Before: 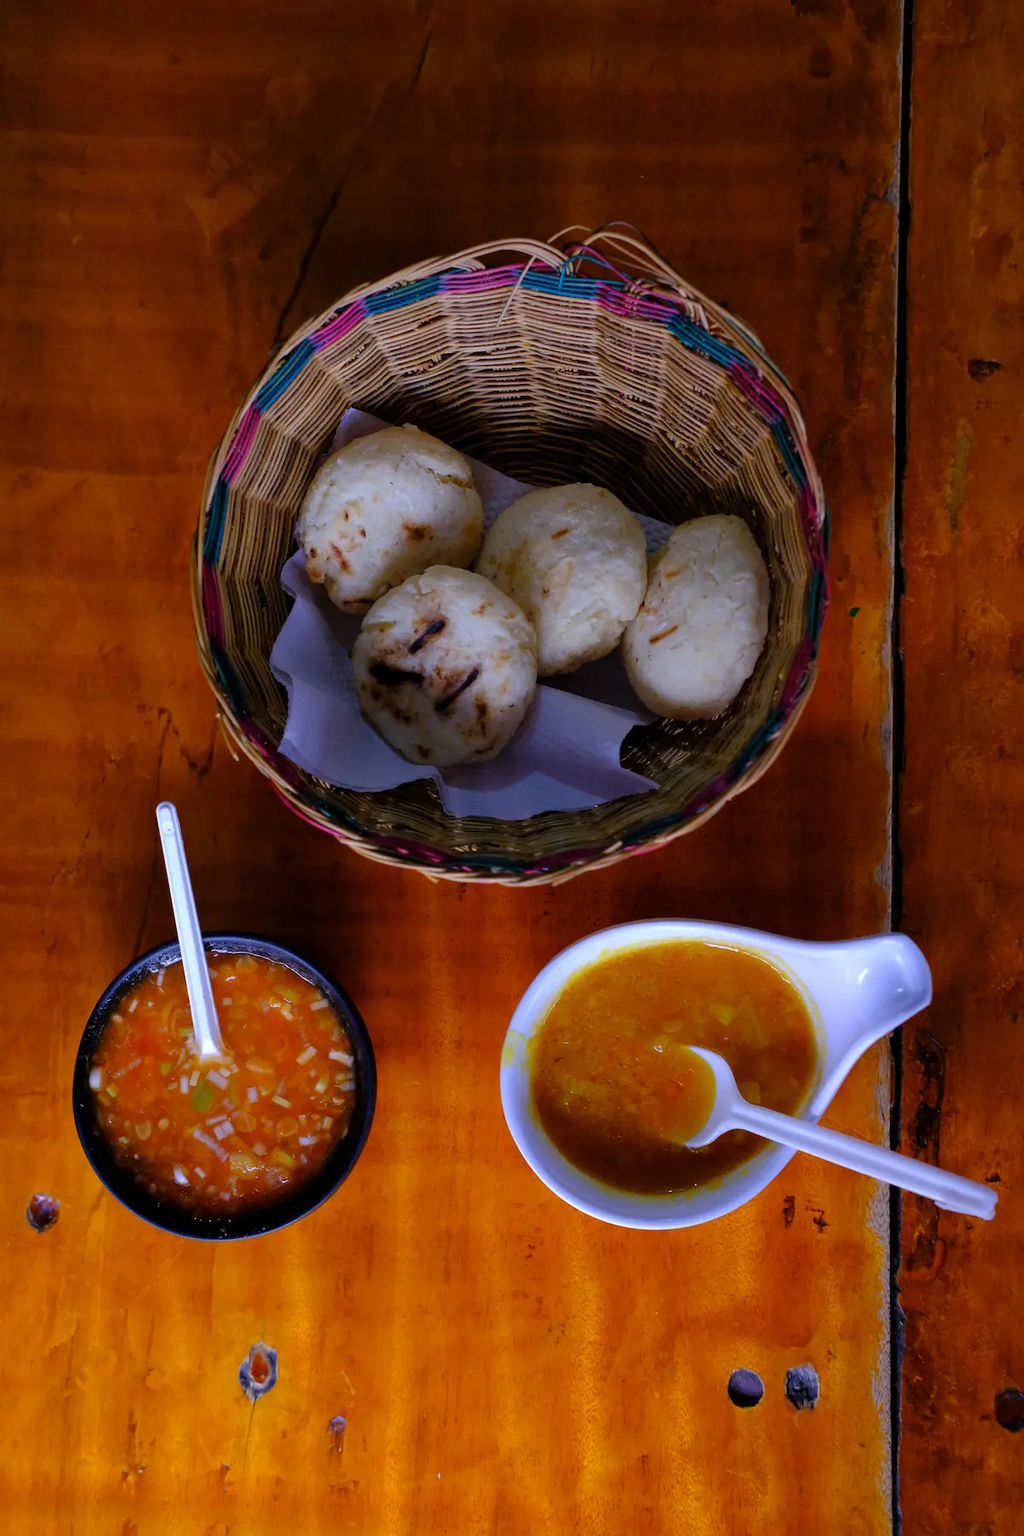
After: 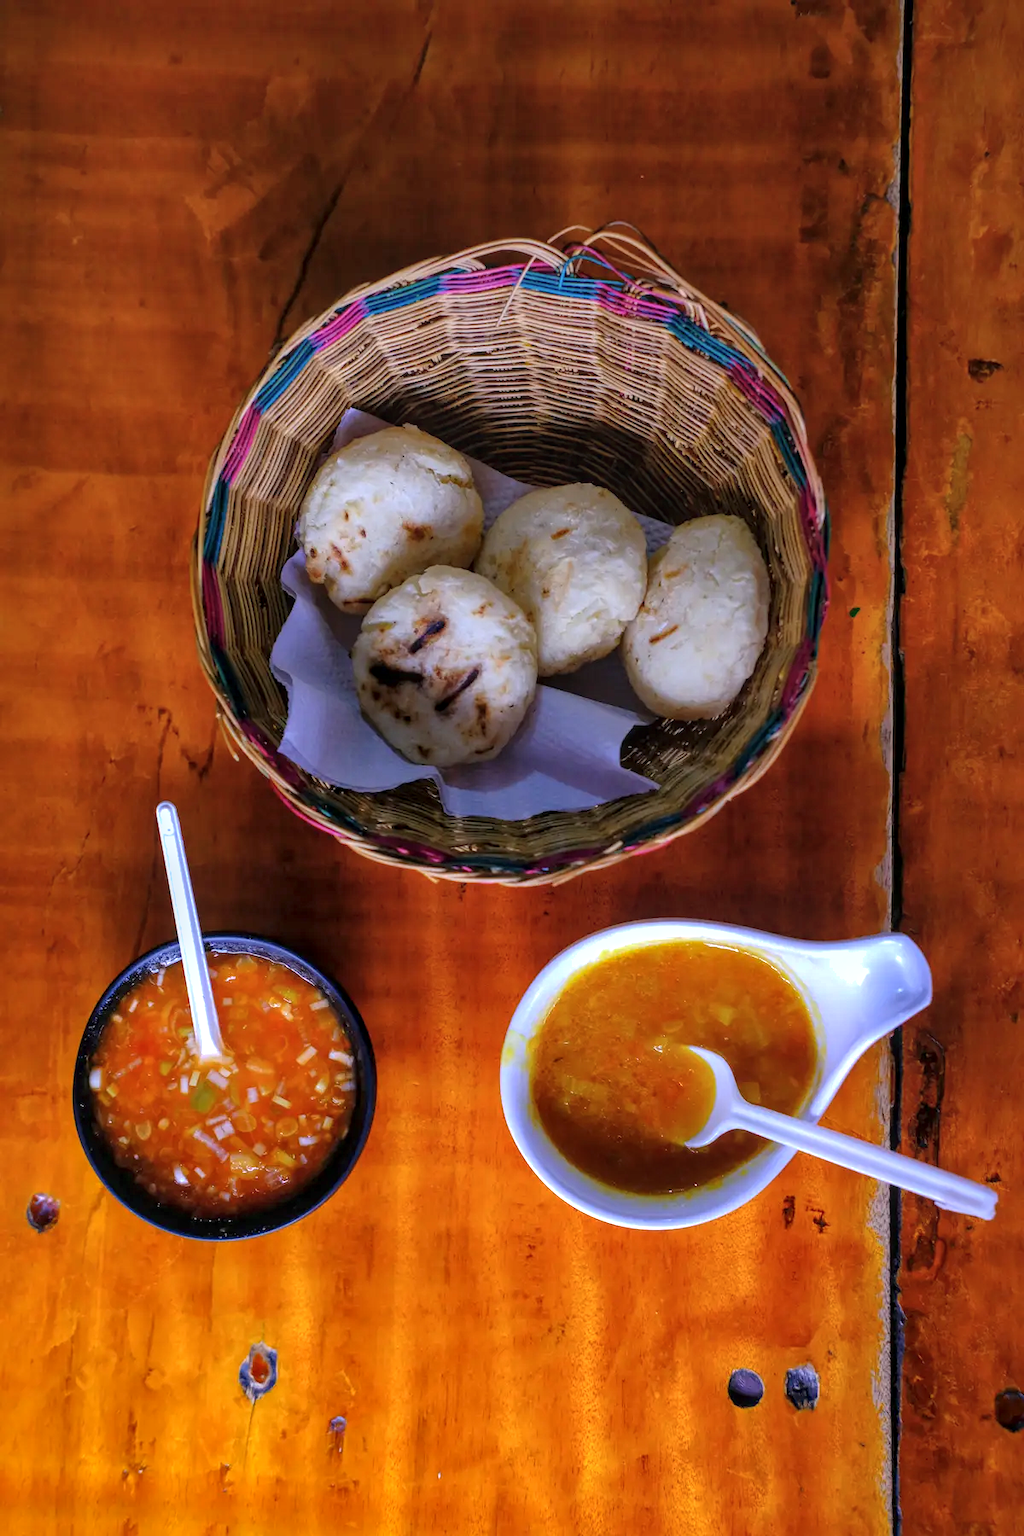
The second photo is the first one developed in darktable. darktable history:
local contrast: detail 130%
exposure: black level correction -0.002, exposure 0.54 EV, compensate highlight preservation false
shadows and highlights: on, module defaults
